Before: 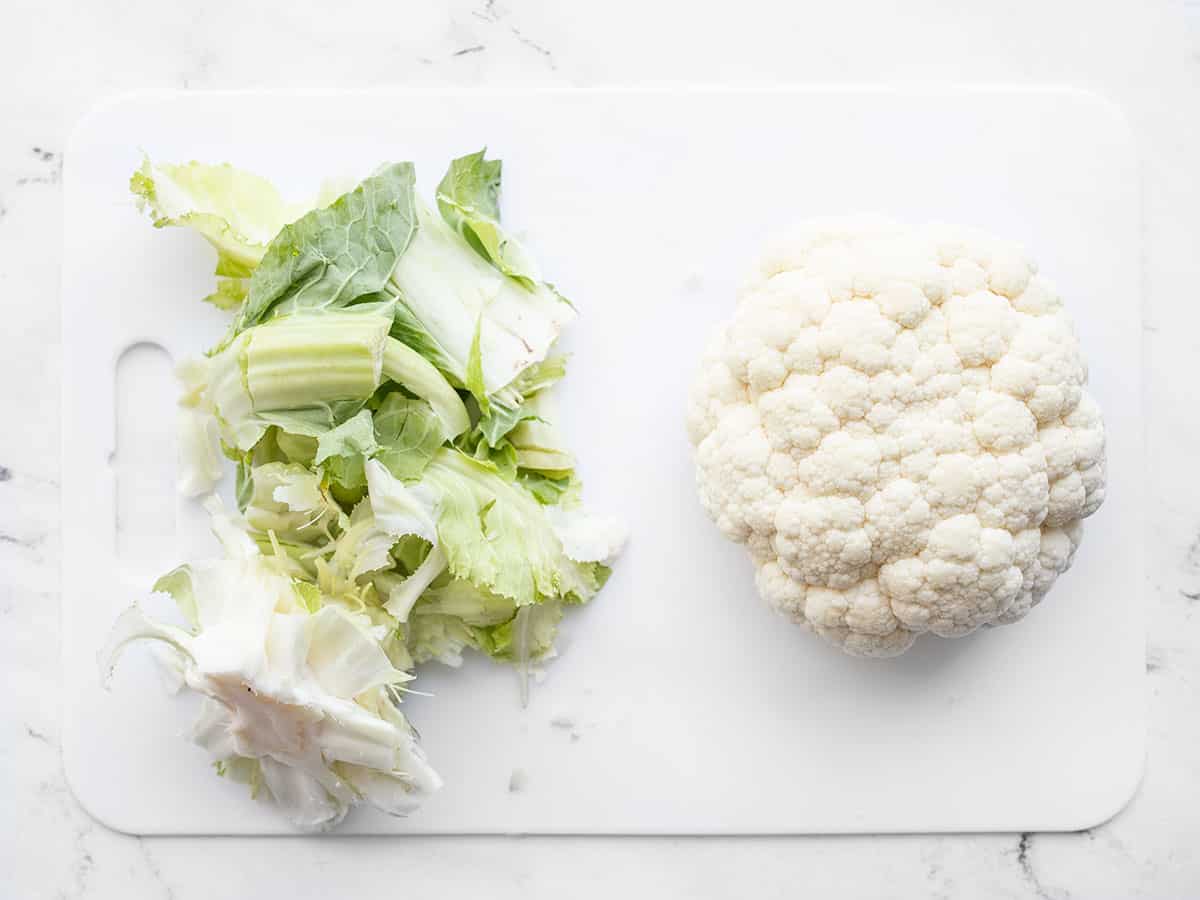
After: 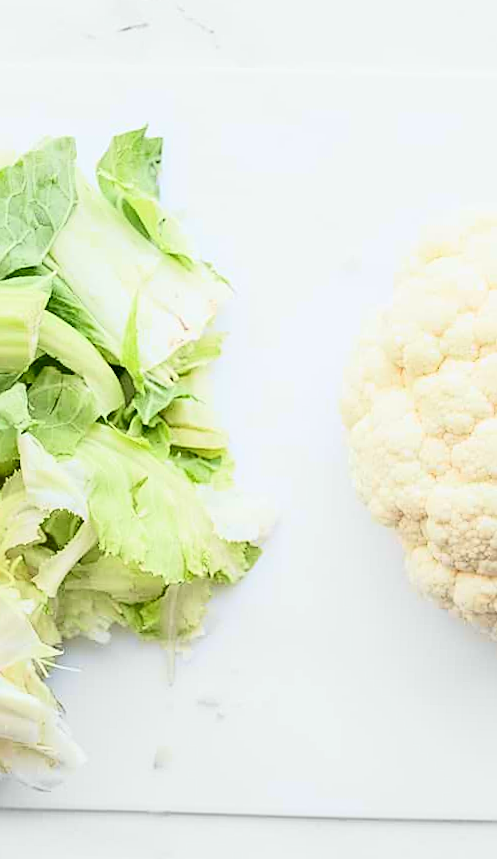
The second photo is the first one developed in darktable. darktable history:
tone curve: curves: ch0 [(0, 0) (0.114, 0.083) (0.291, 0.3) (0.447, 0.535) (0.602, 0.712) (0.772, 0.864) (0.999, 0.978)]; ch1 [(0, 0) (0.389, 0.352) (0.458, 0.433) (0.486, 0.474) (0.509, 0.505) (0.535, 0.541) (0.555, 0.557) (0.677, 0.724) (1, 1)]; ch2 [(0, 0) (0.369, 0.388) (0.449, 0.431) (0.501, 0.5) (0.528, 0.552) (0.561, 0.596) (0.697, 0.721) (1, 1)], color space Lab, independent channels, preserve colors none
crop: left 28.583%, right 29.231%
rotate and perspective: rotation 1.57°, crop left 0.018, crop right 0.982, crop top 0.039, crop bottom 0.961
sharpen: on, module defaults
